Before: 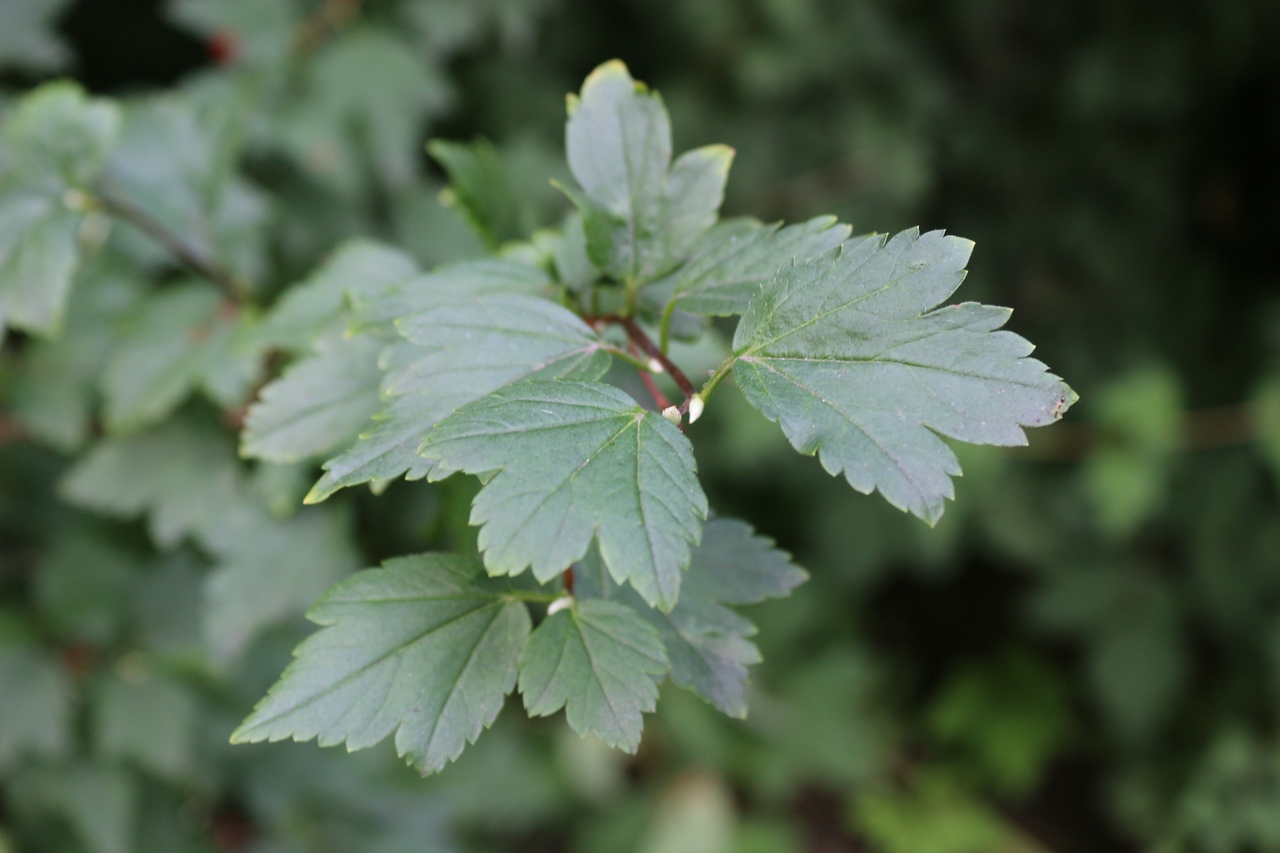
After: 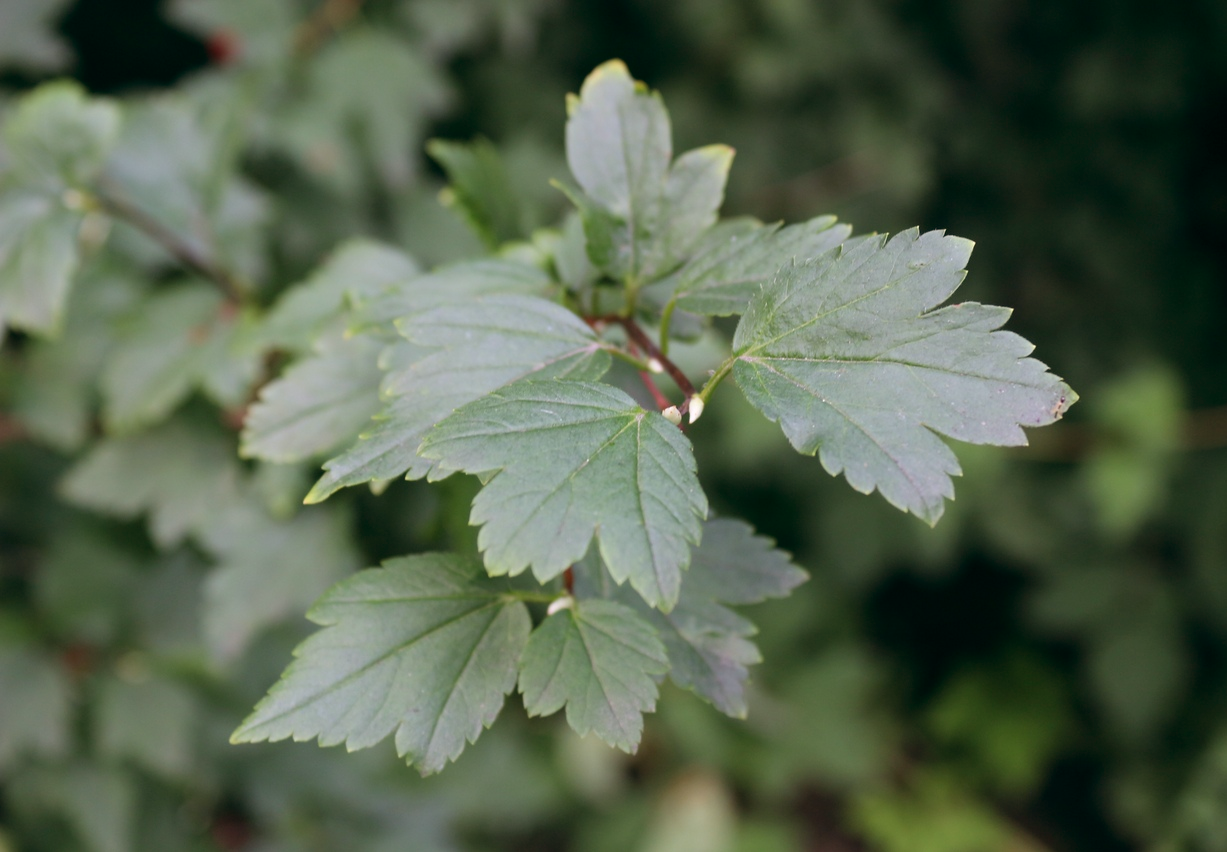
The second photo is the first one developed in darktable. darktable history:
crop: right 4.126%, bottom 0.031%
color balance: lift [0.998, 0.998, 1.001, 1.002], gamma [0.995, 1.025, 0.992, 0.975], gain [0.995, 1.02, 0.997, 0.98]
